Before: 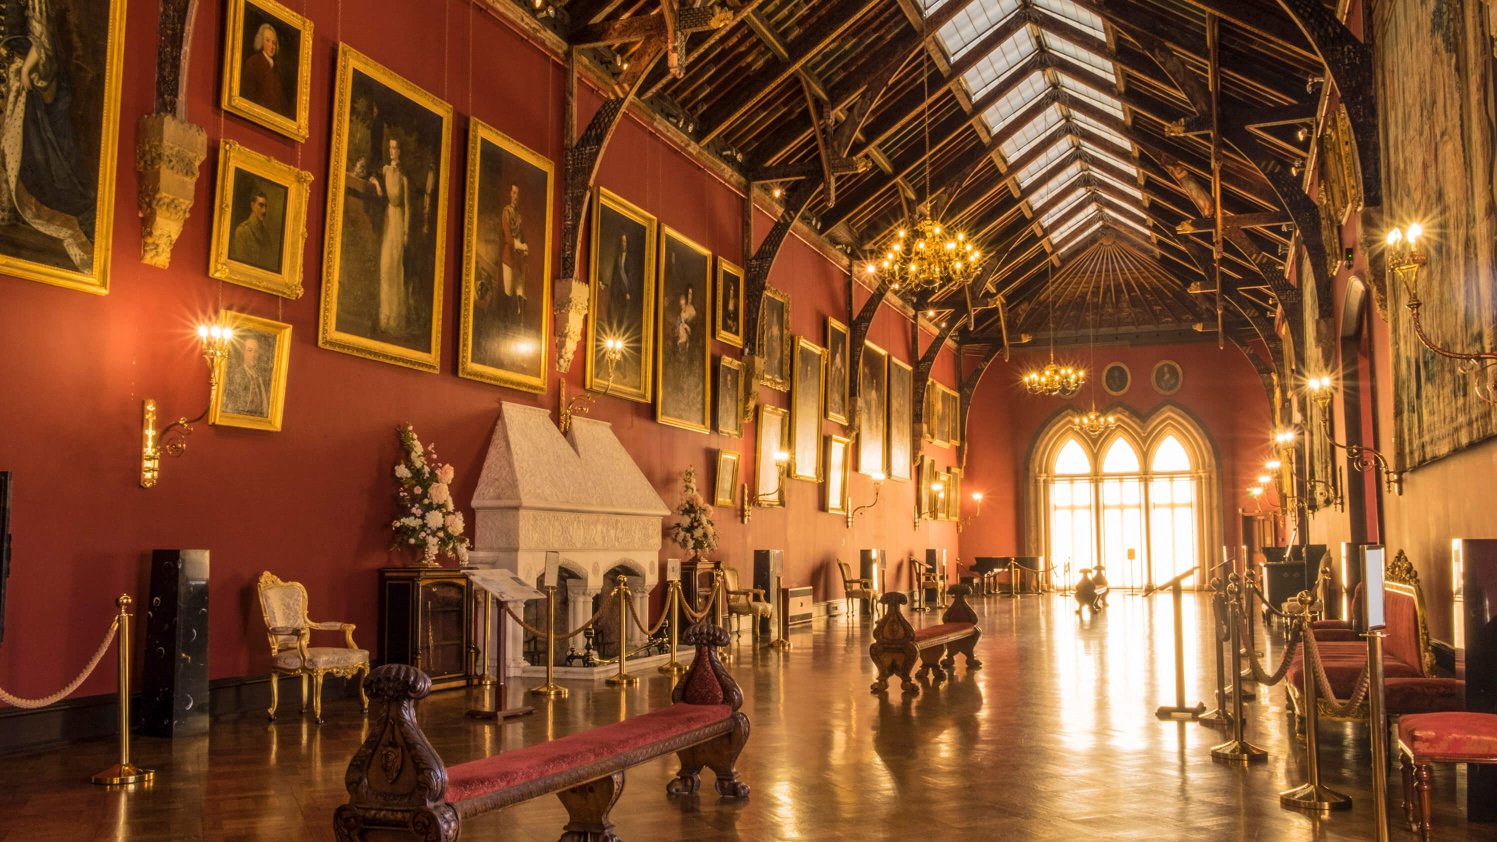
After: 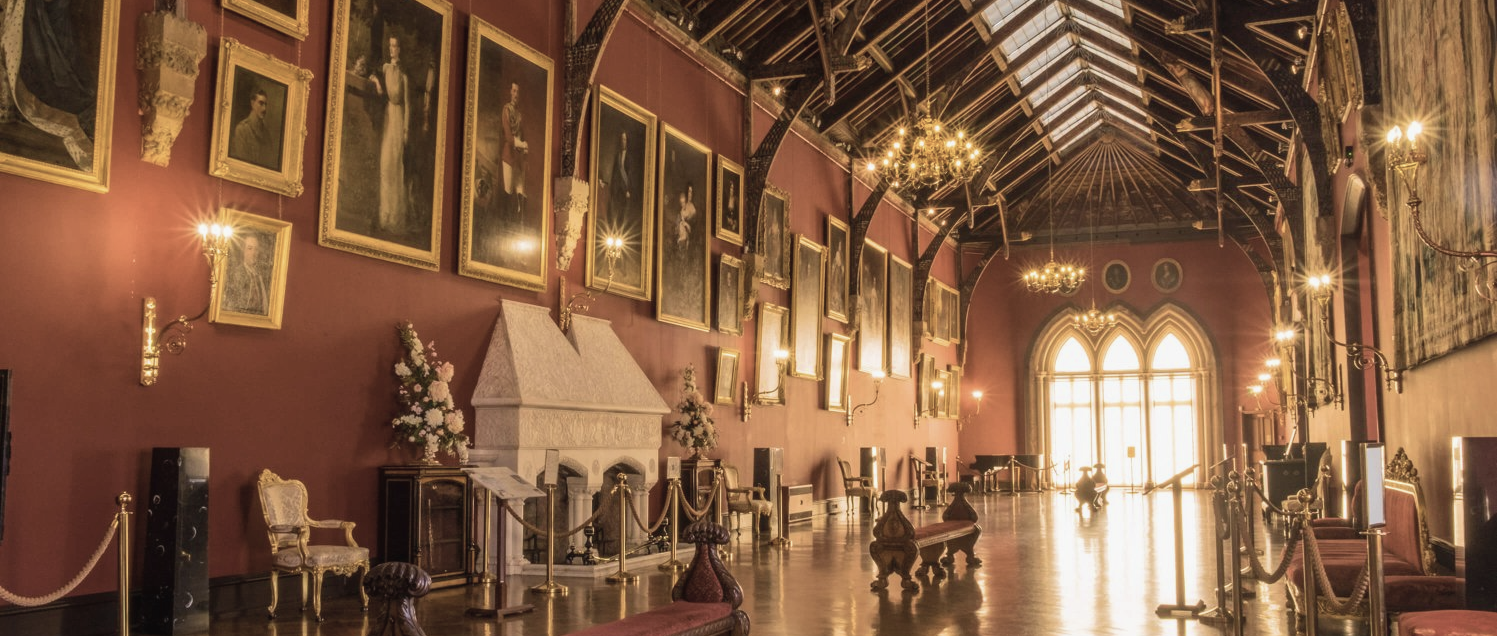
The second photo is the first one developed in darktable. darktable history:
crop and rotate: top 12.123%, bottom 12.263%
contrast brightness saturation: contrast -0.051, saturation -0.394
velvia: on, module defaults
